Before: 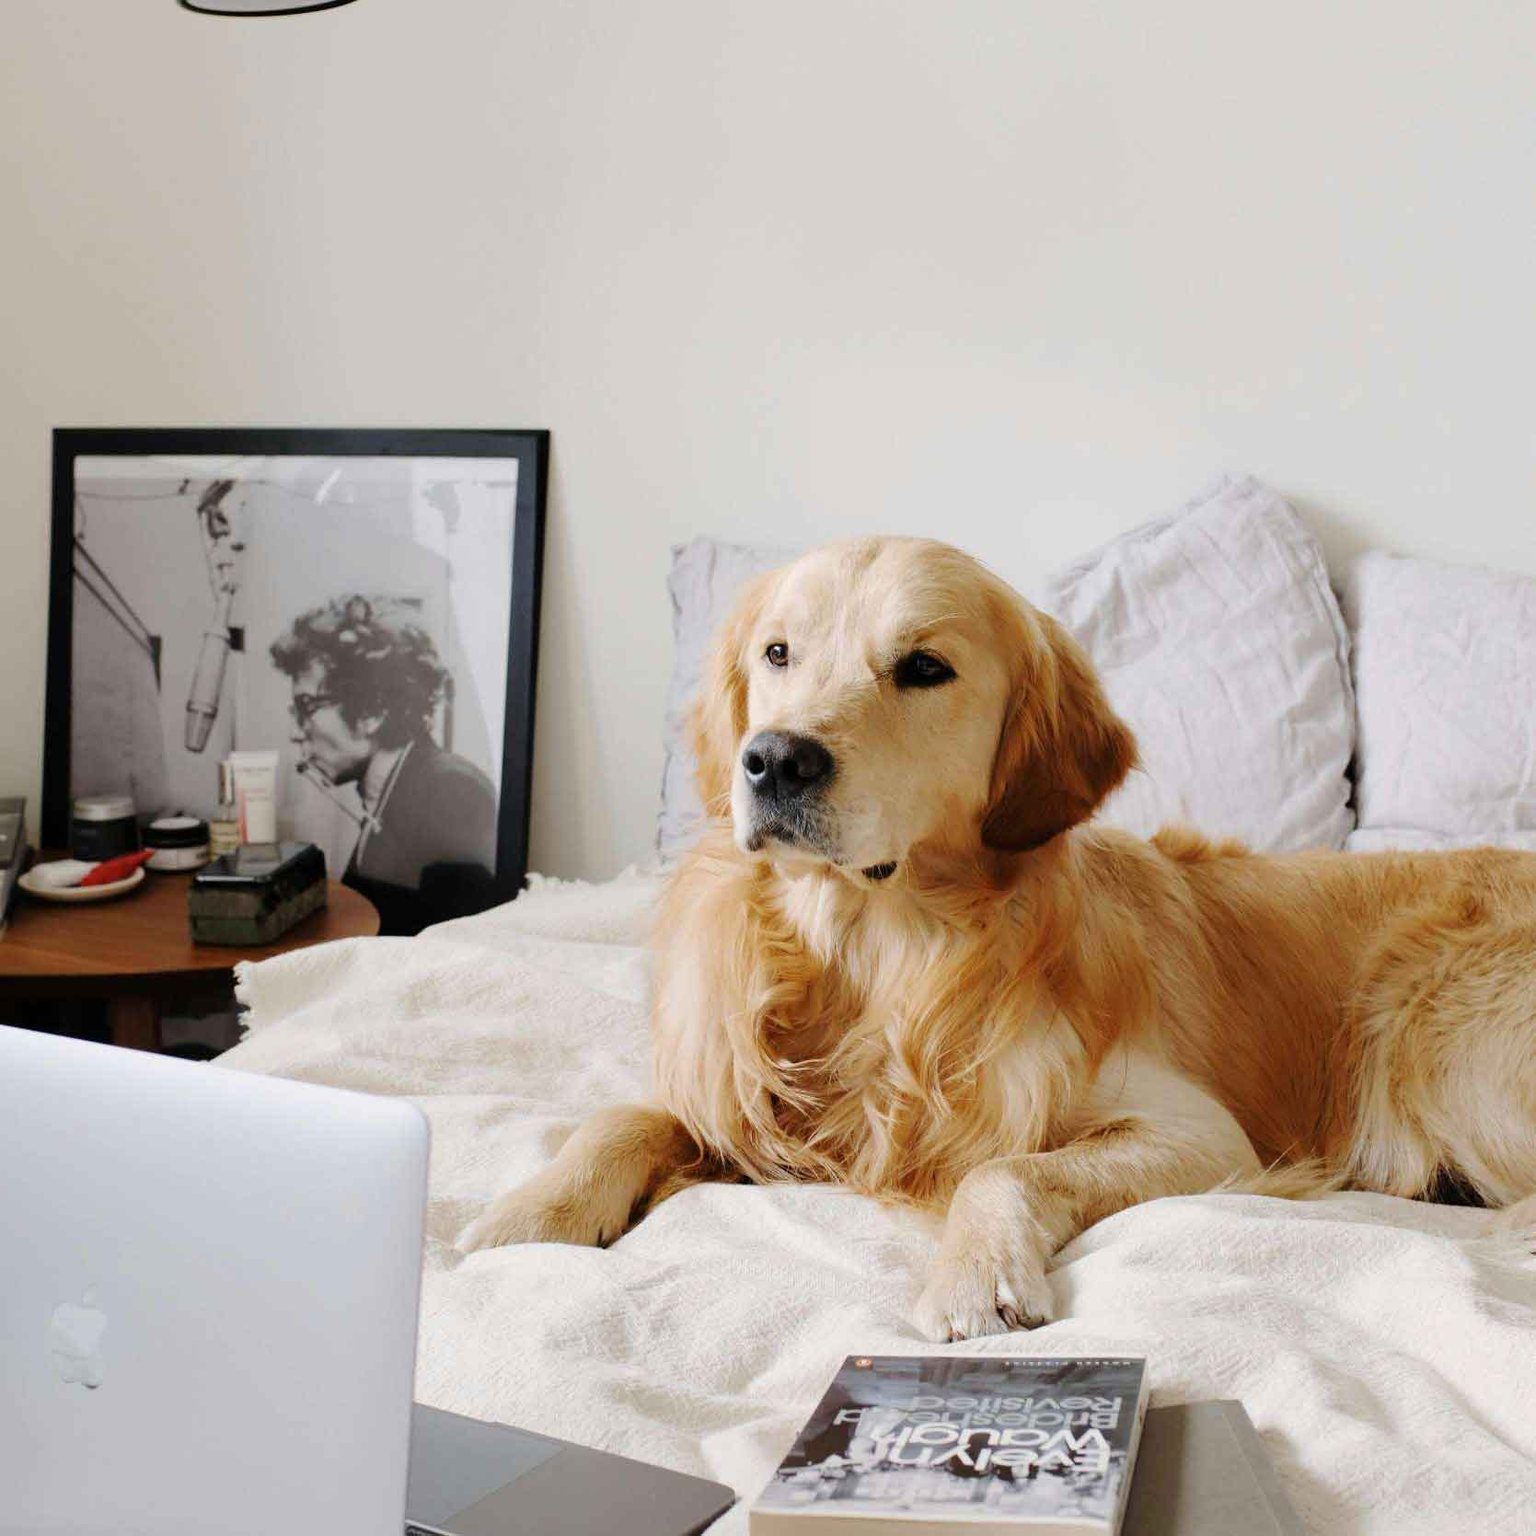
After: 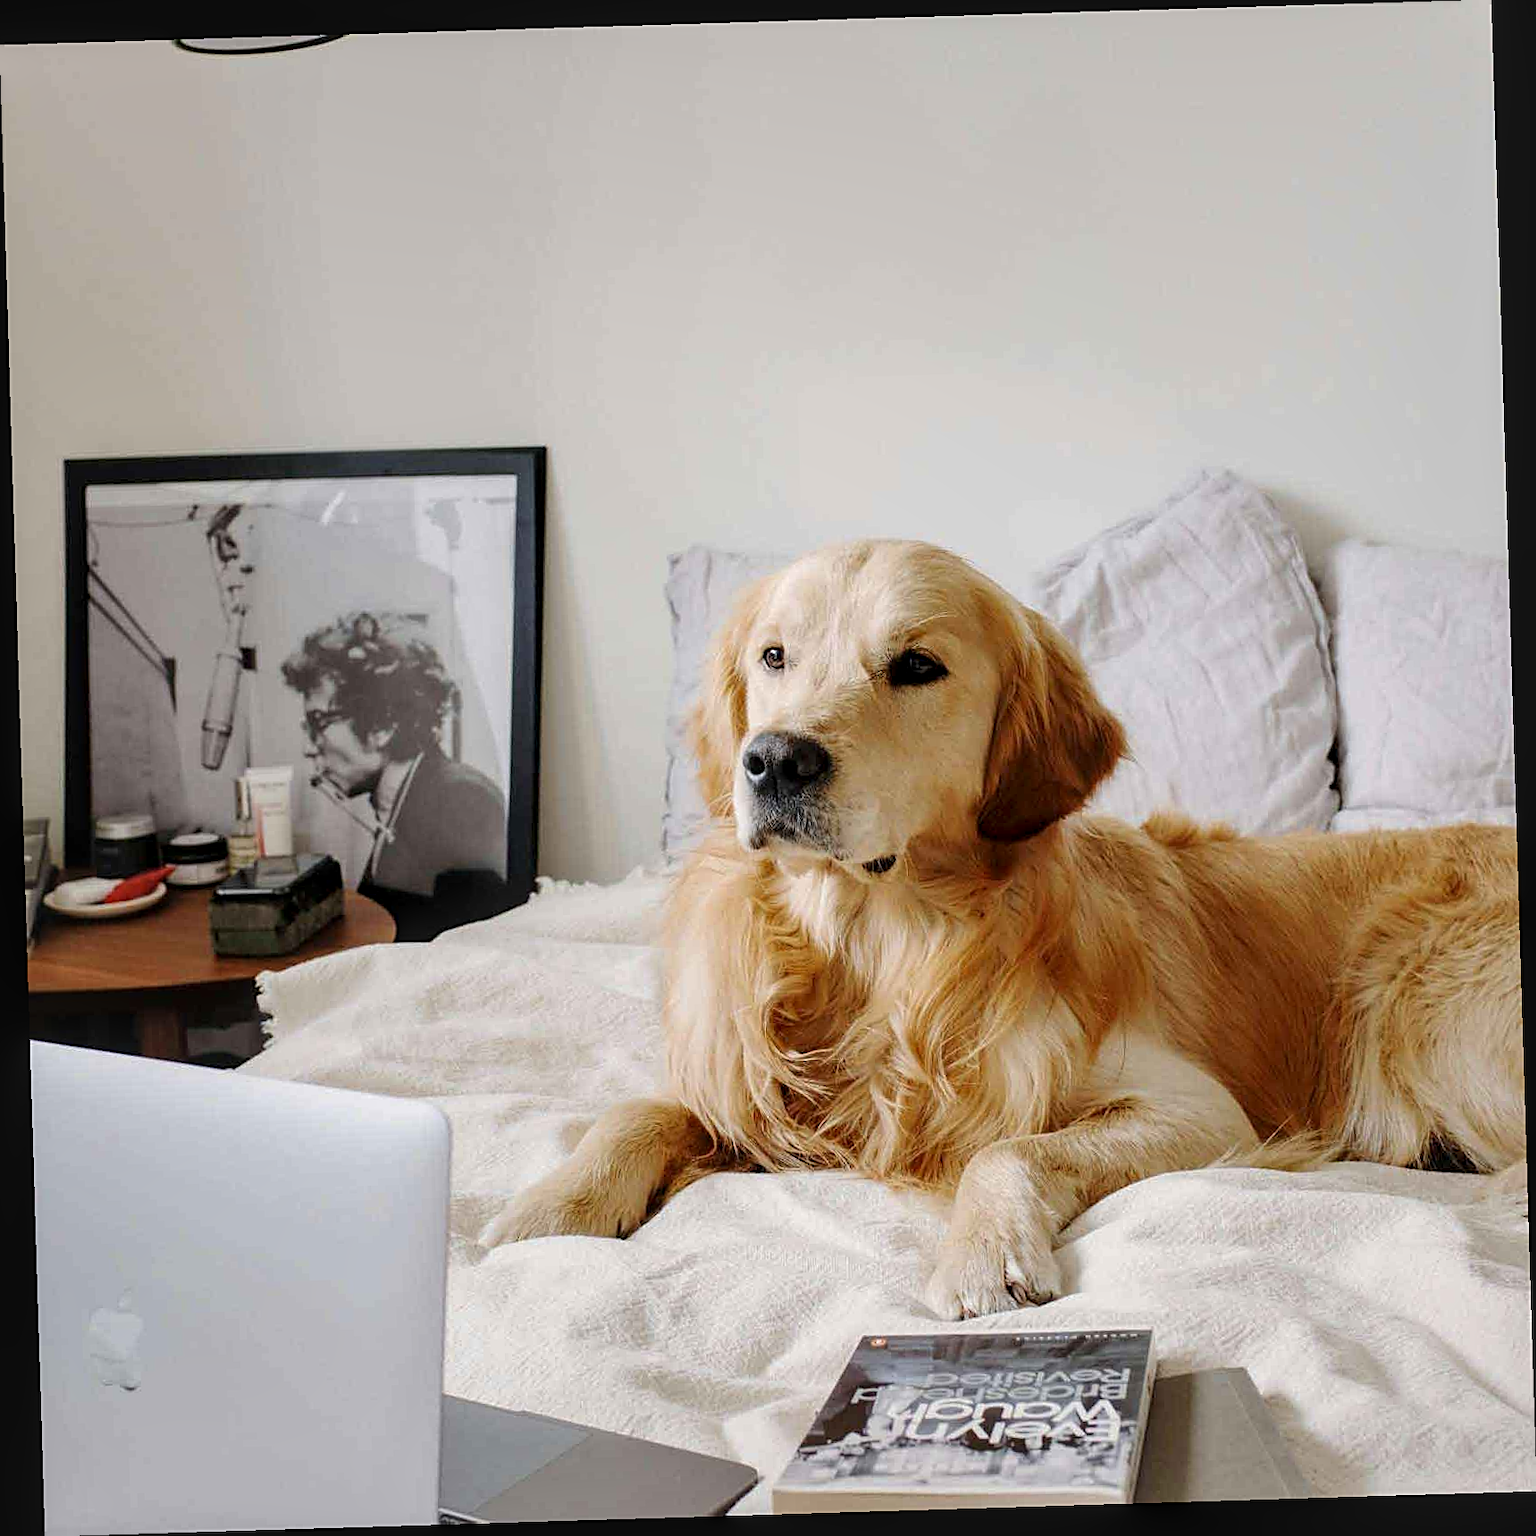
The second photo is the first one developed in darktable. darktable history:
sharpen: on, module defaults
rotate and perspective: rotation -1.75°, automatic cropping off
local contrast: on, module defaults
